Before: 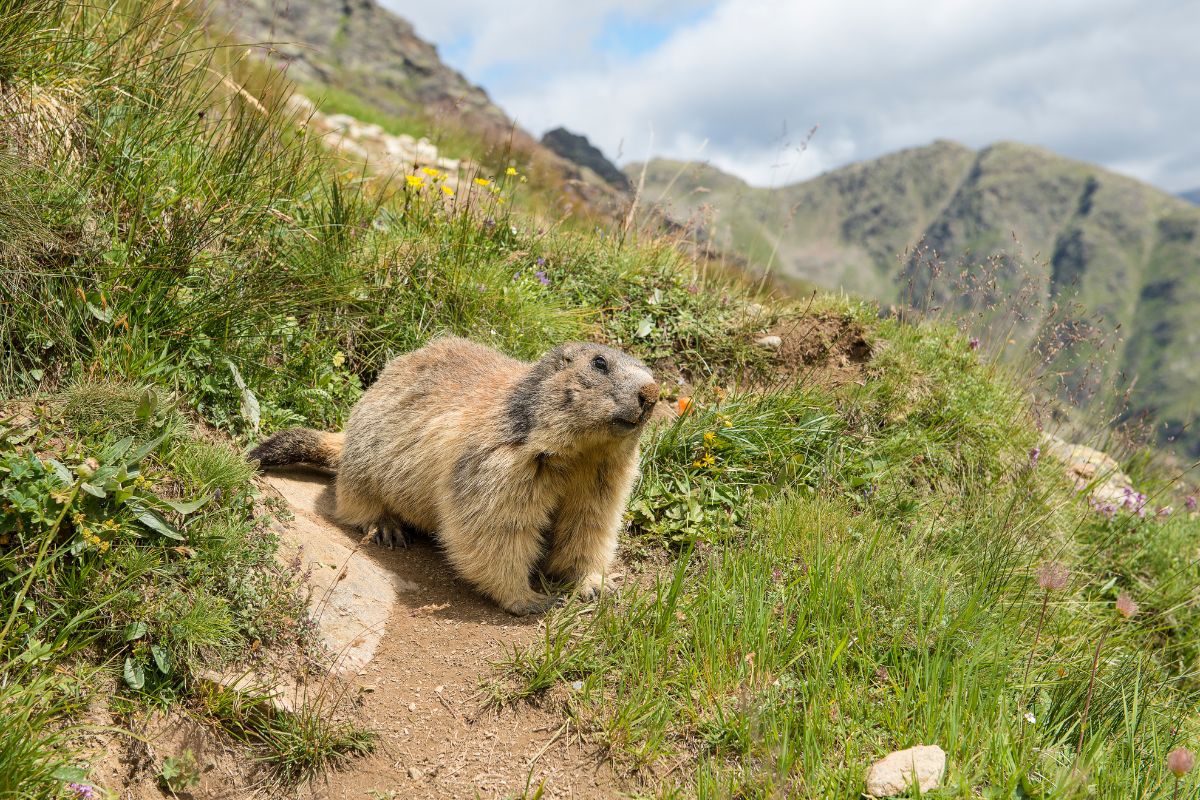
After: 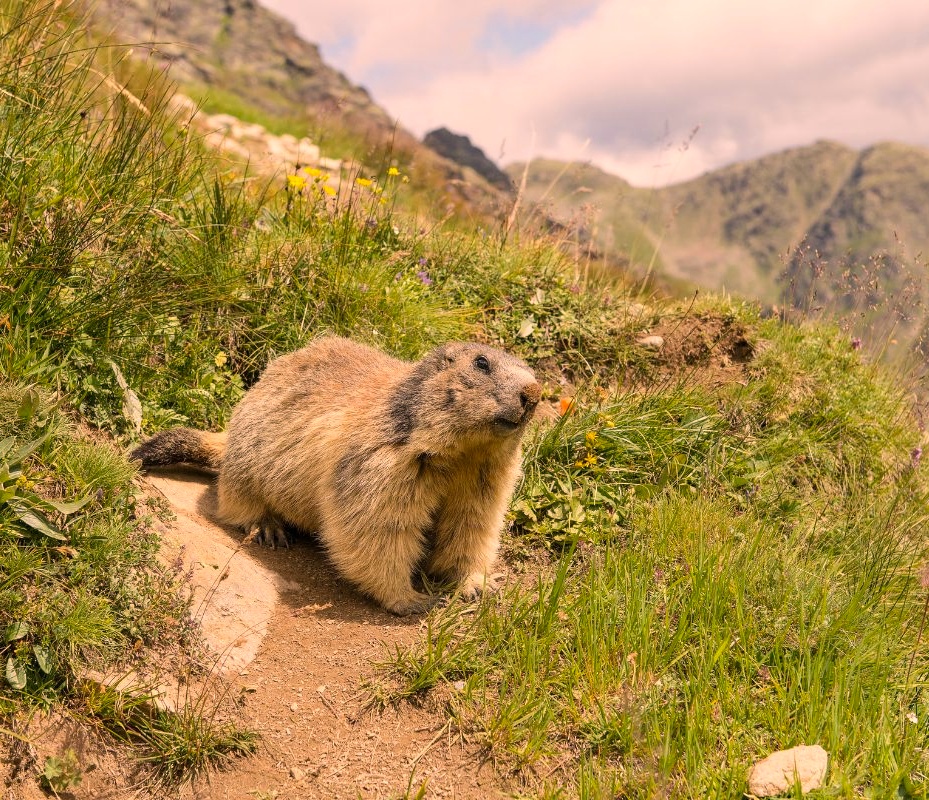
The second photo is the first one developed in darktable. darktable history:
color correction: highlights a* 17.88, highlights b* 18.79
crop: left 9.88%, right 12.664%
